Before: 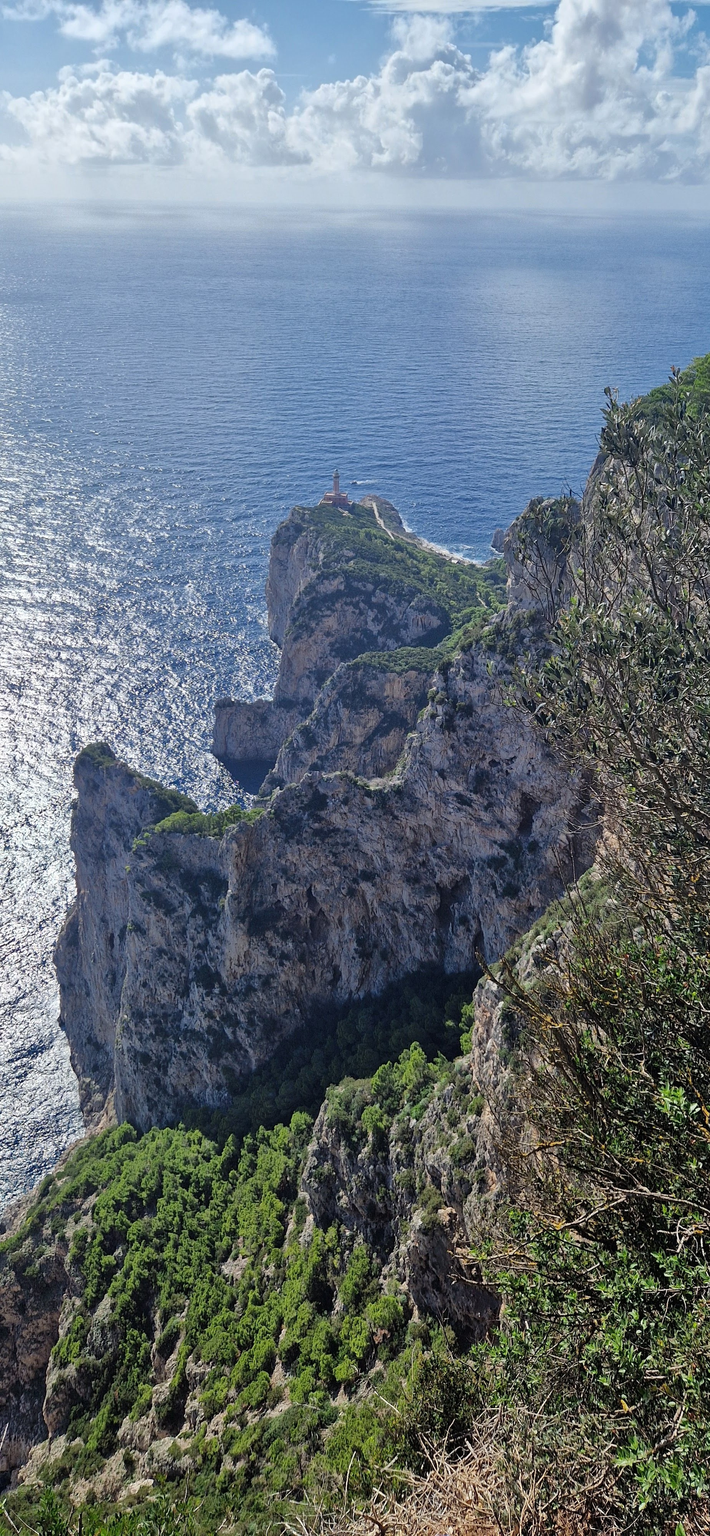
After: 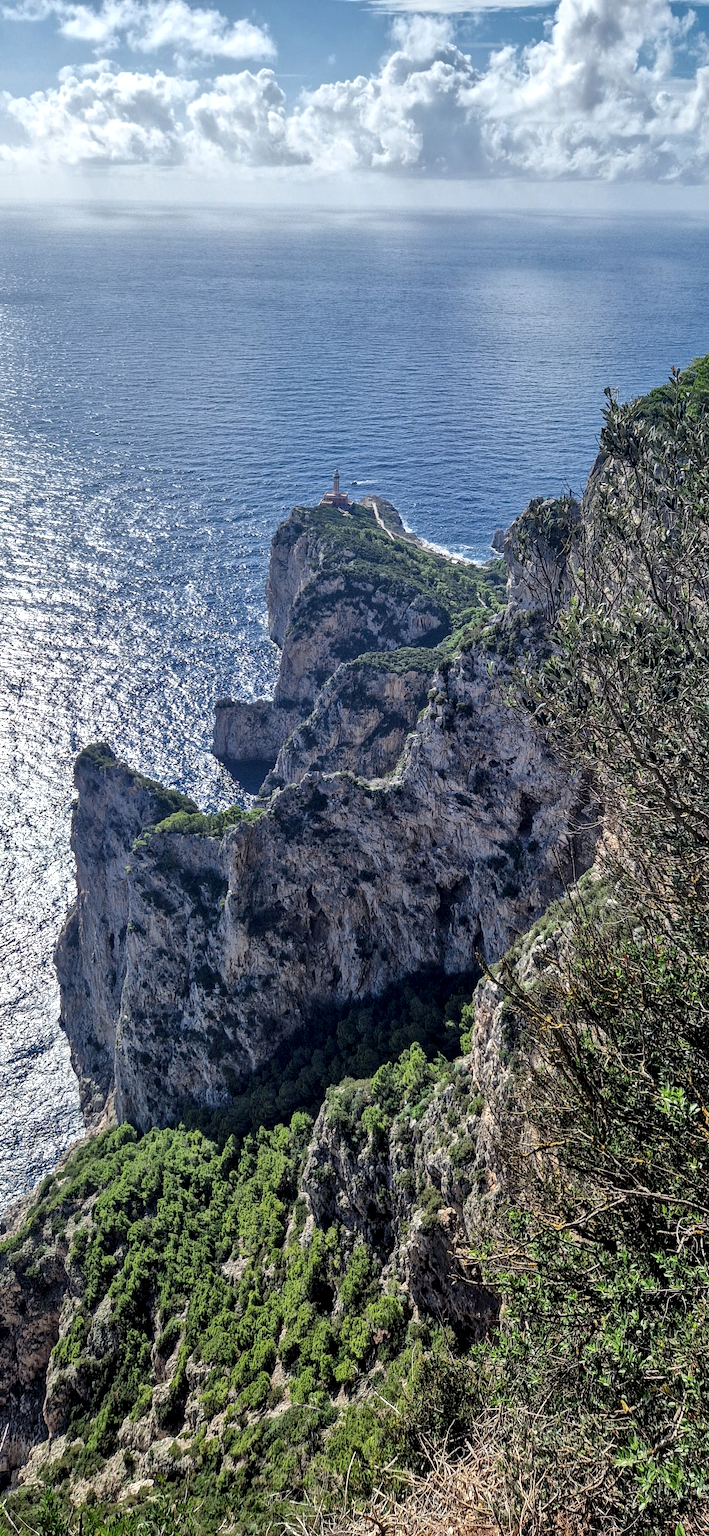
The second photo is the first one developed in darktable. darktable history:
local contrast: highlights 60%, shadows 62%, detail 160%
